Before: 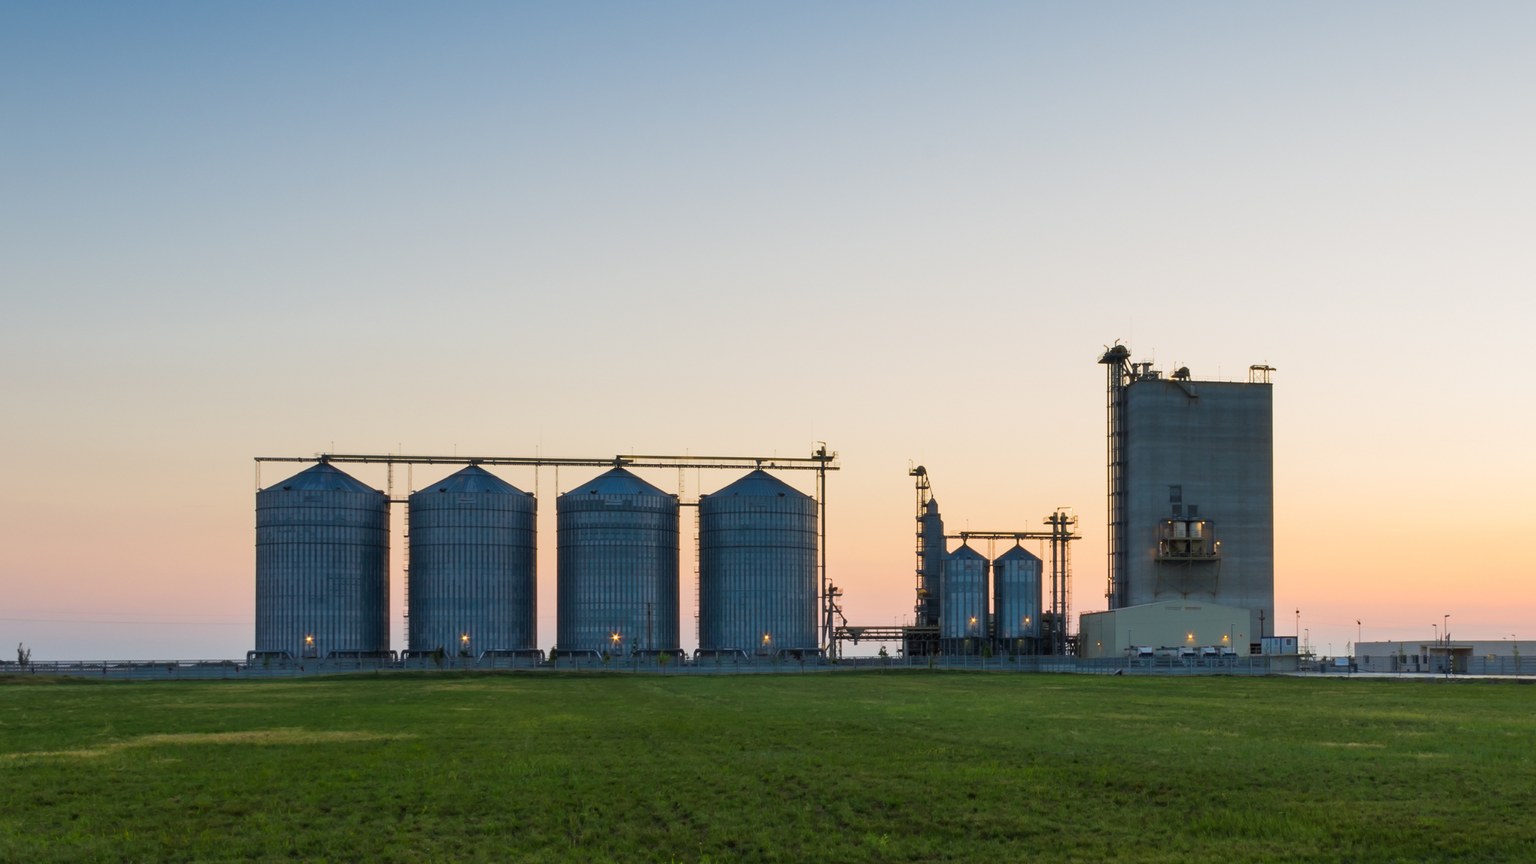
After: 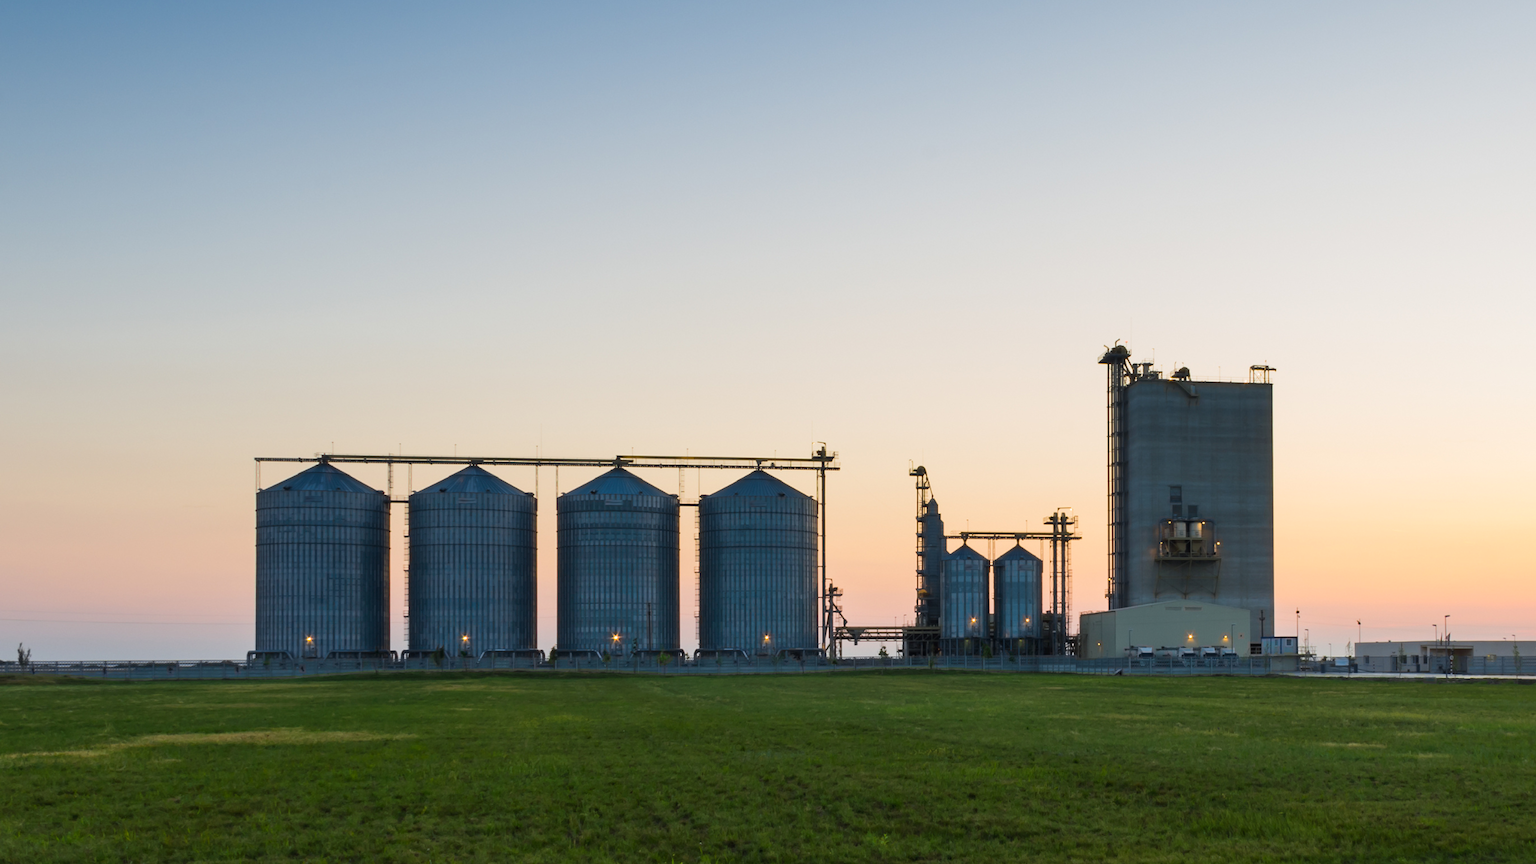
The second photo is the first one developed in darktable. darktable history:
tone curve: curves: ch0 [(0, 0) (0.003, 0.014) (0.011, 0.019) (0.025, 0.029) (0.044, 0.047) (0.069, 0.071) (0.1, 0.101) (0.136, 0.131) (0.177, 0.166) (0.224, 0.212) (0.277, 0.263) (0.335, 0.32) (0.399, 0.387) (0.468, 0.459) (0.543, 0.541) (0.623, 0.626) (0.709, 0.717) (0.801, 0.813) (0.898, 0.909) (1, 1)], color space Lab, independent channels, preserve colors none
